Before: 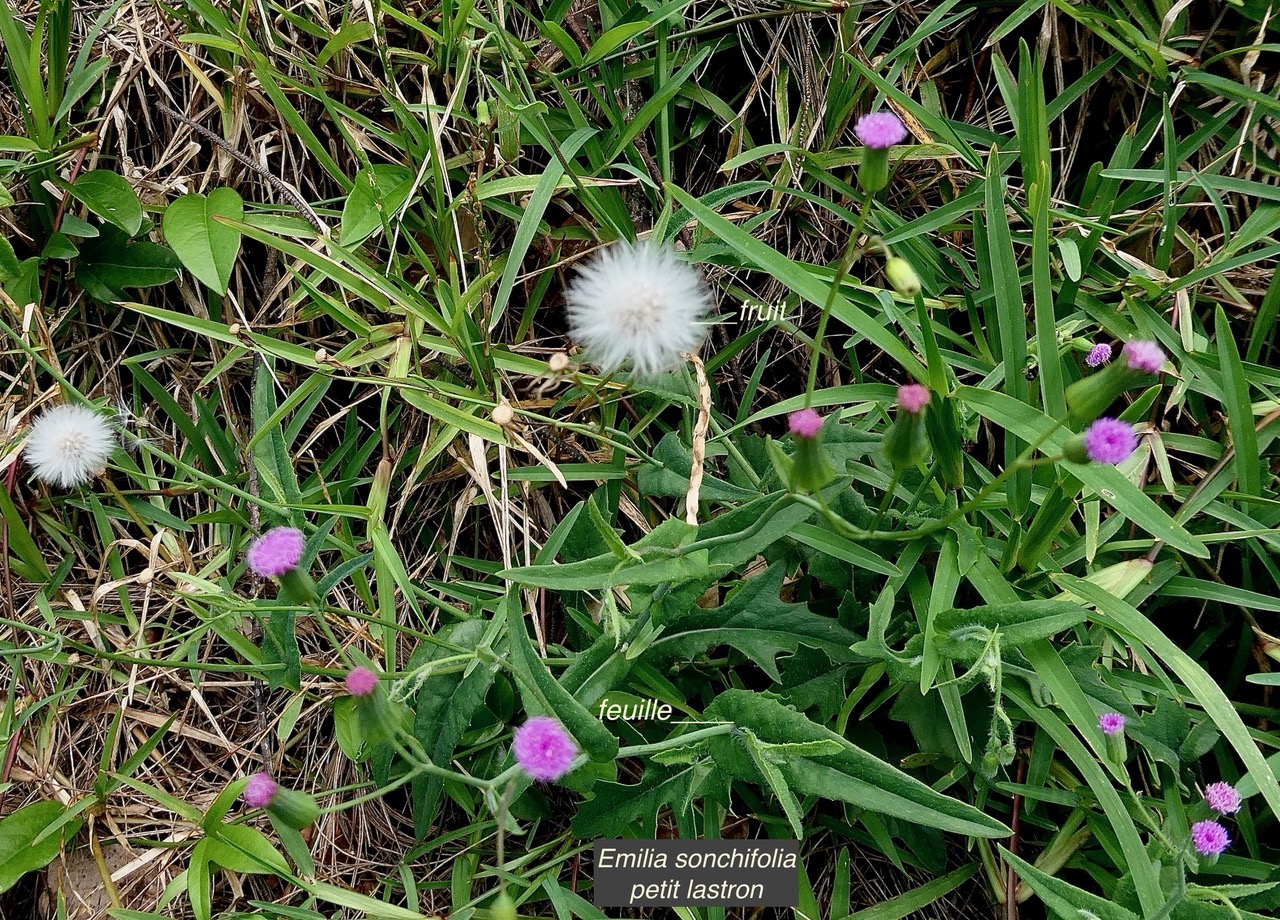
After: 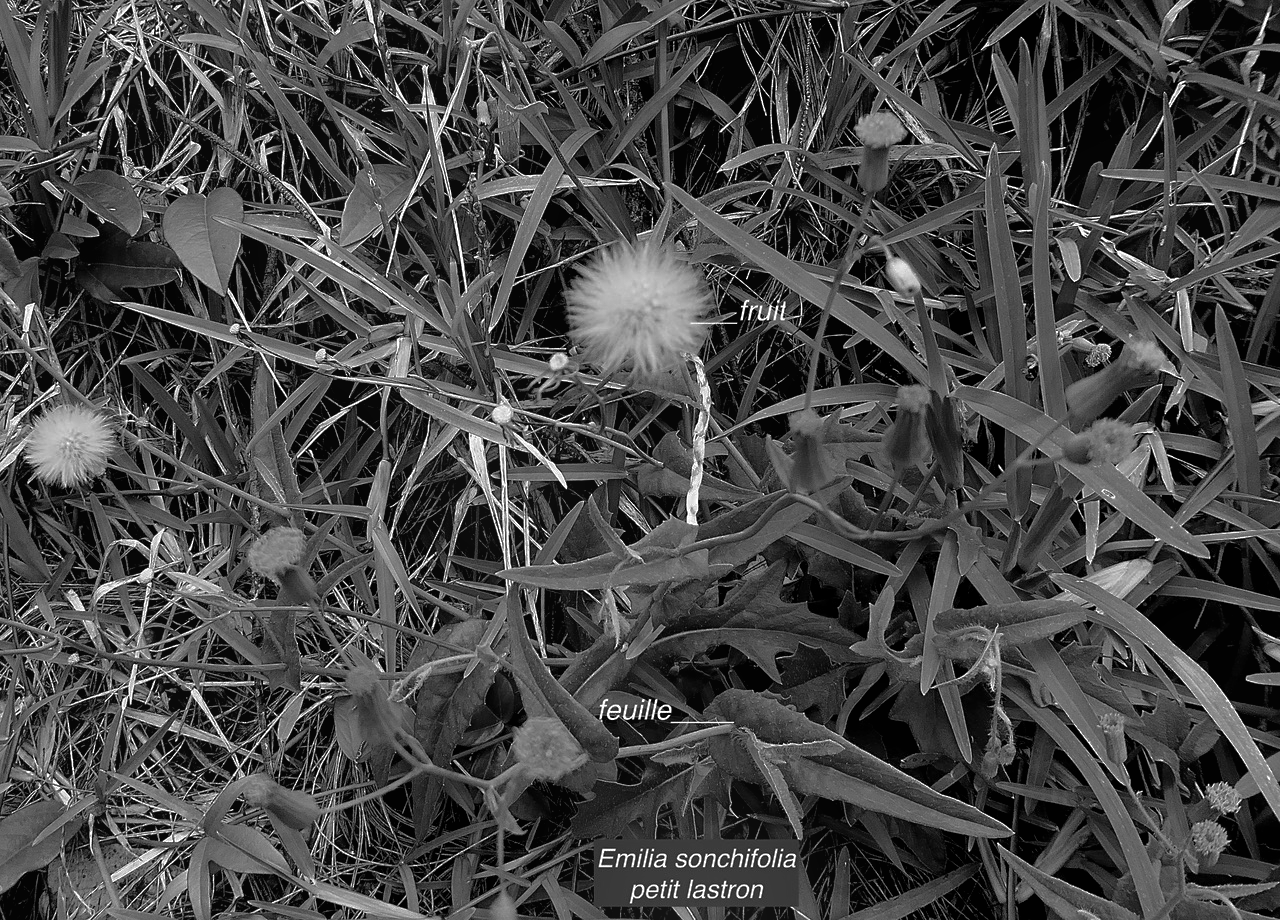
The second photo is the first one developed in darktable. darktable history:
color correction: highlights b* 3
color zones: curves: ch0 [(0.018, 0.548) (0.197, 0.654) (0.425, 0.447) (0.605, 0.658) (0.732, 0.579)]; ch1 [(0.105, 0.531) (0.224, 0.531) (0.386, 0.39) (0.618, 0.456) (0.732, 0.456) (0.956, 0.421)]; ch2 [(0.039, 0.583) (0.215, 0.465) (0.399, 0.544) (0.465, 0.548) (0.614, 0.447) (0.724, 0.43) (0.882, 0.623) (0.956, 0.632)]
base curve: curves: ch0 [(0, 0) (0.841, 0.609) (1, 1)]
sharpen: amount 0.2
monochrome: on, module defaults
bloom: size 15%, threshold 97%, strength 7%
